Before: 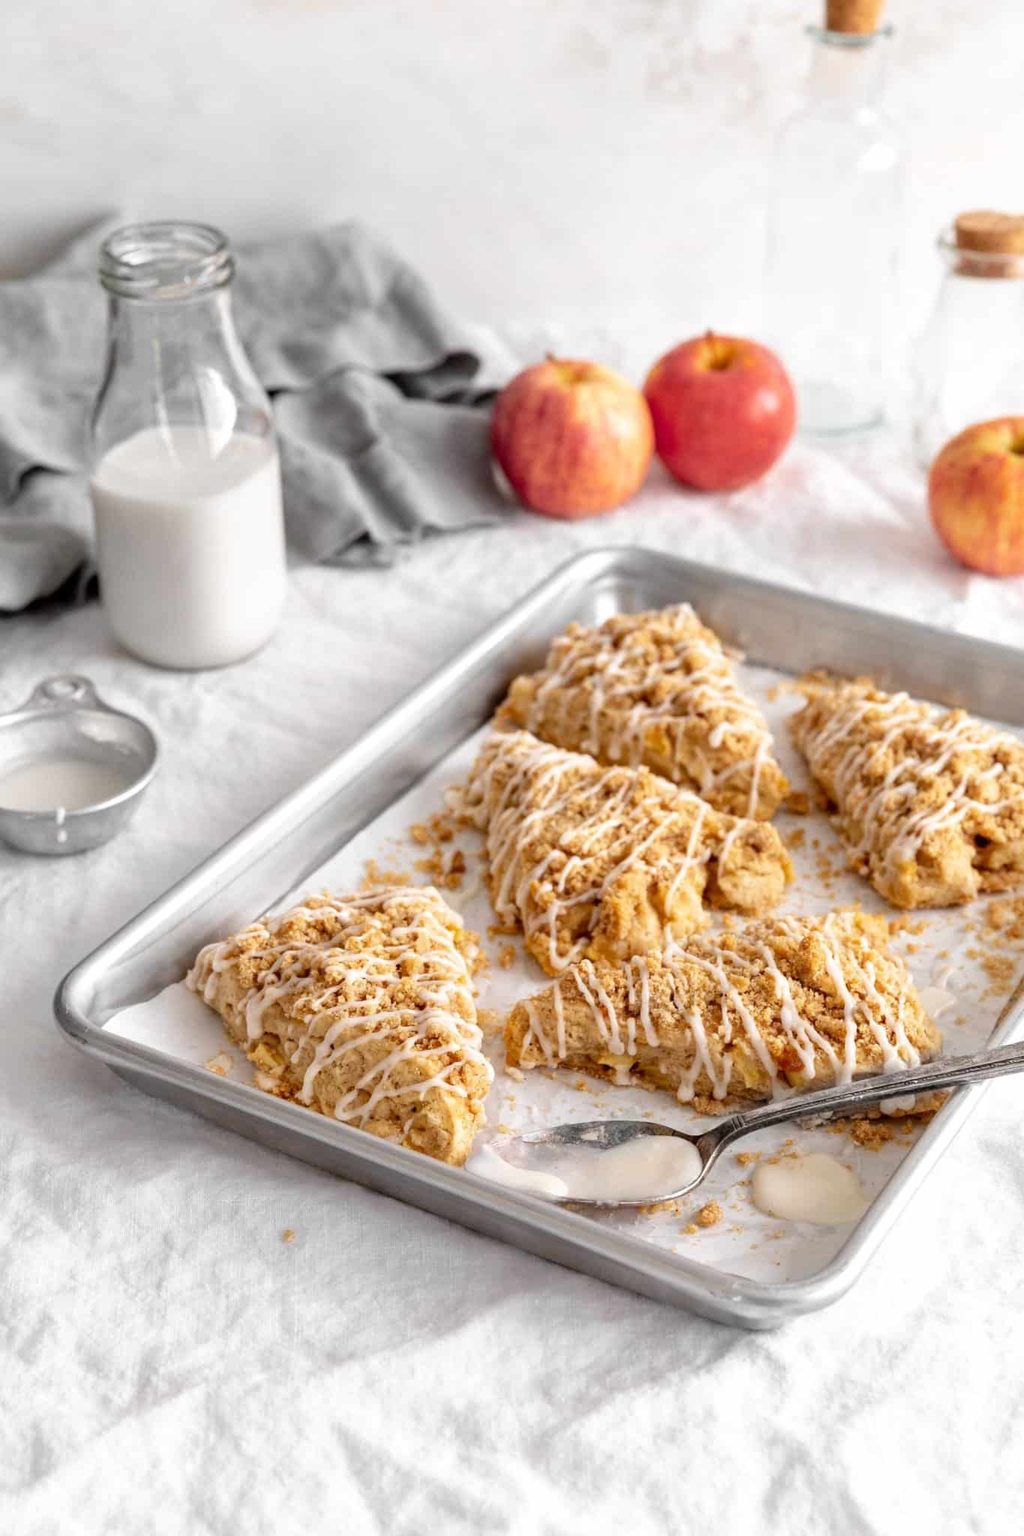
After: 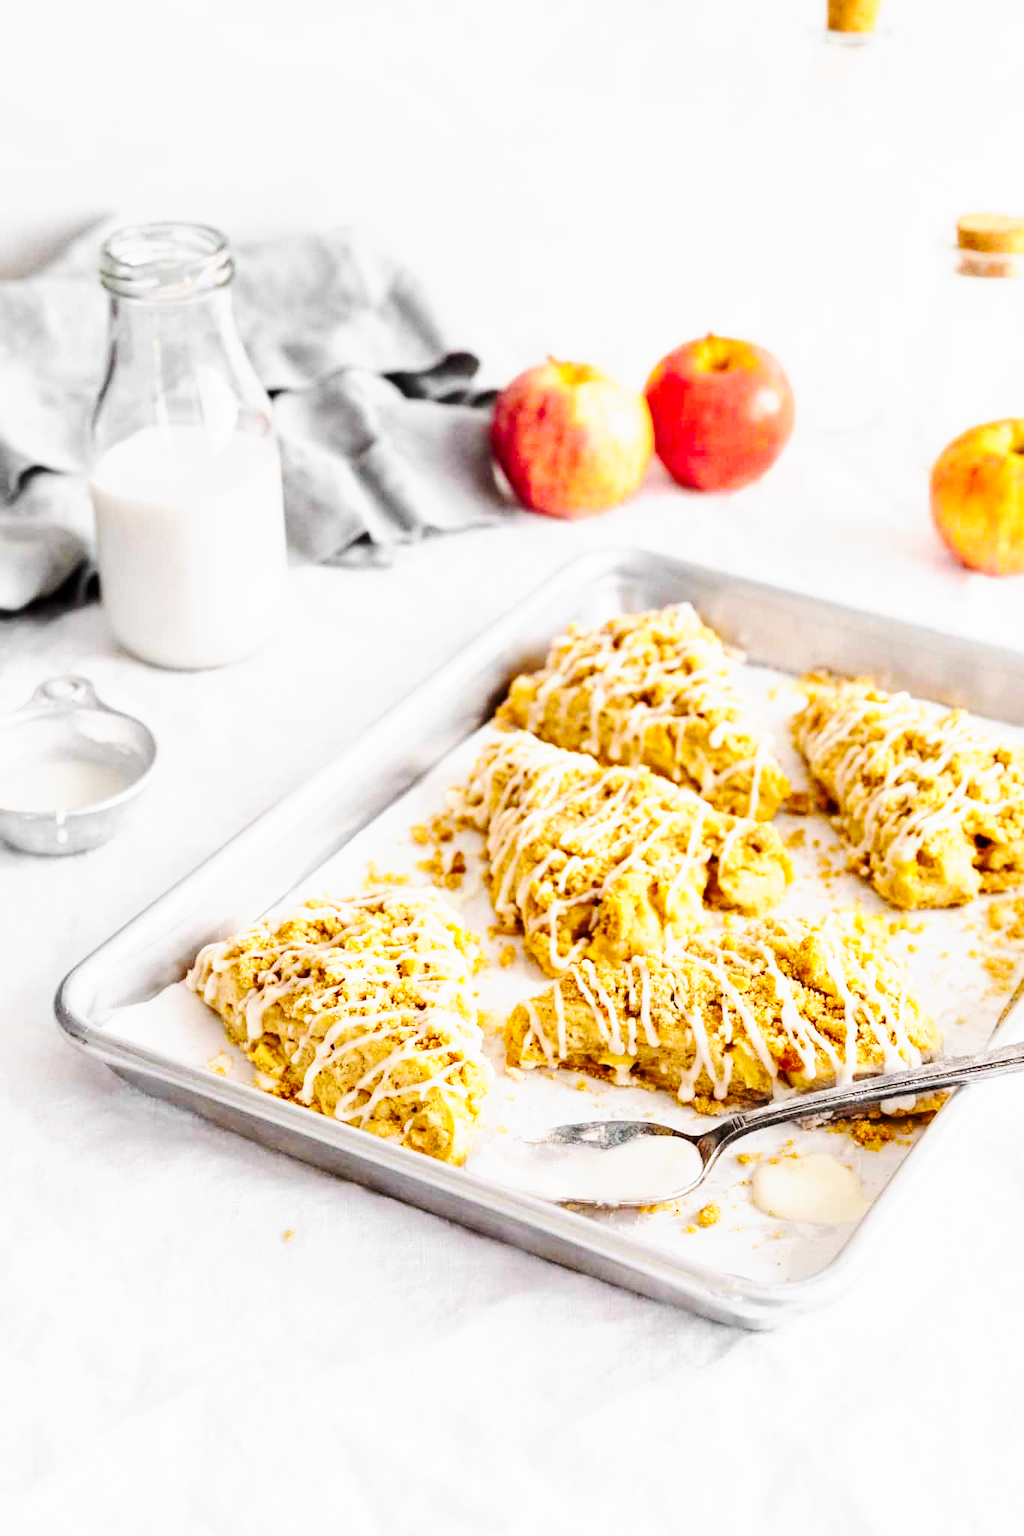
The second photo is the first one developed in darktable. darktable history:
base curve: curves: ch0 [(0, 0) (0.025, 0.046) (0.112, 0.277) (0.467, 0.74) (0.814, 0.929) (1, 0.942)], preserve colors none
color balance rgb: perceptual saturation grading › global saturation 35.651%, perceptual brilliance grading › highlights 16.988%, perceptual brilliance grading › mid-tones 30.653%, perceptual brilliance grading › shadows -30.593%, global vibrance 3.501%
